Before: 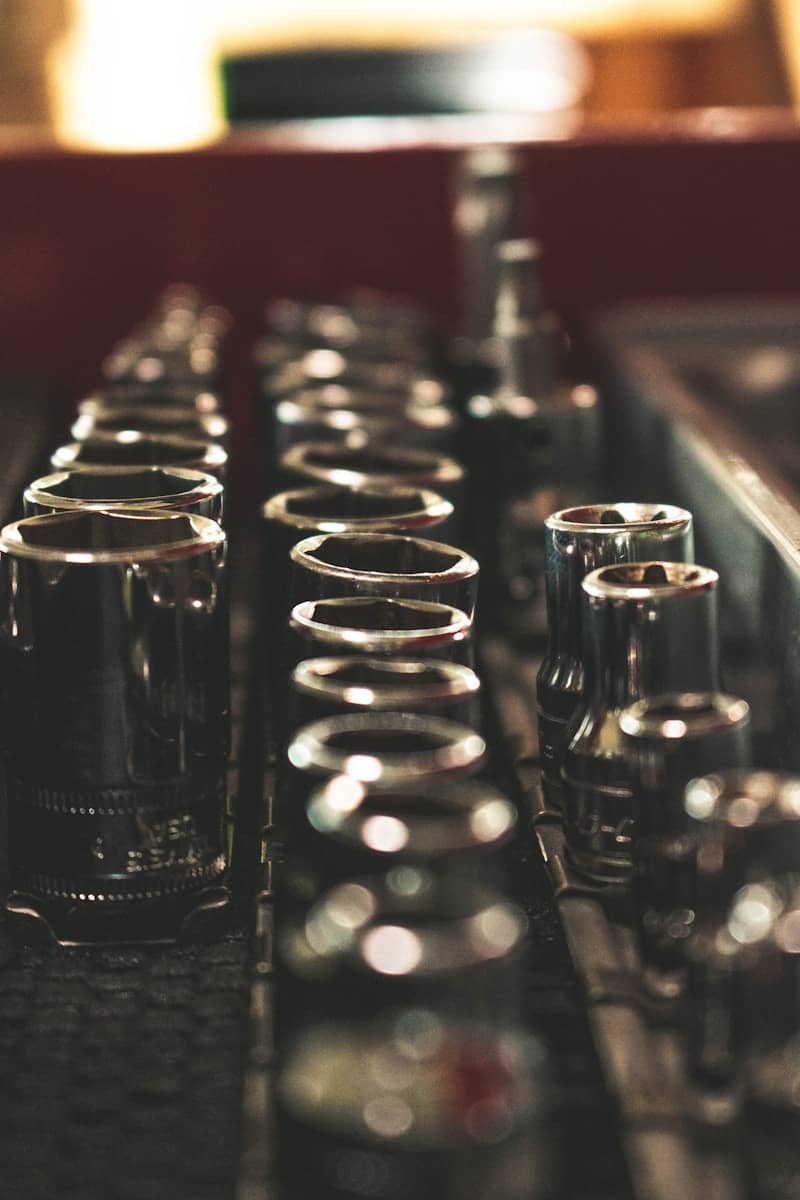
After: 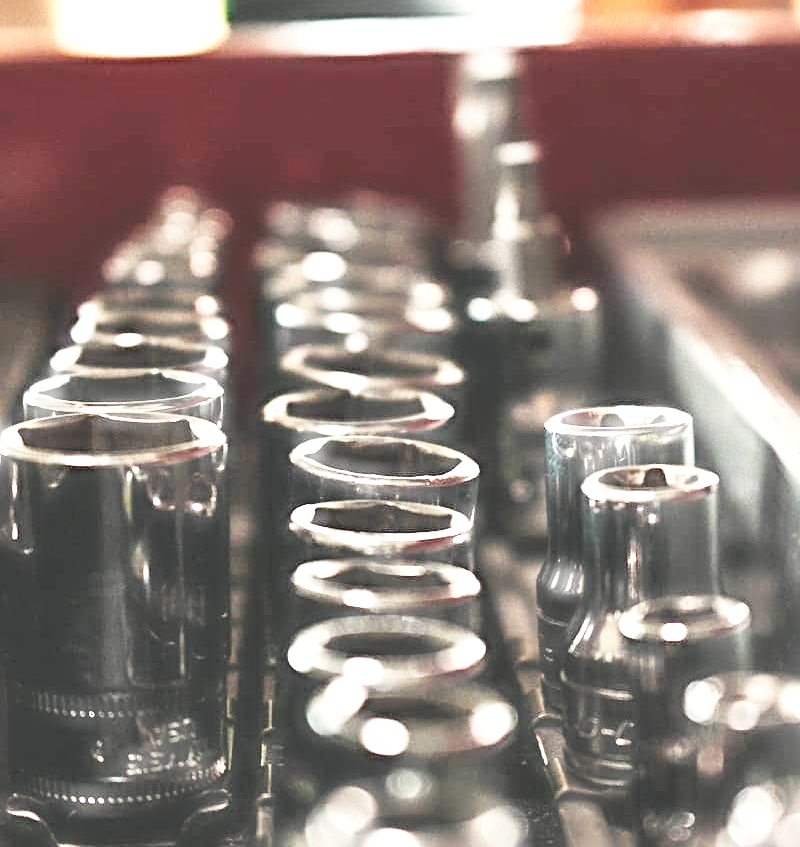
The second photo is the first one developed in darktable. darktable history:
exposure: black level correction 0, exposure 0.699 EV, compensate exposure bias true, compensate highlight preservation false
crop and rotate: top 8.11%, bottom 21.229%
base curve: curves: ch0 [(0, 0) (0.036, 0.025) (0.121, 0.166) (0.206, 0.329) (0.605, 0.79) (1, 1)], preserve colors none
sharpen: radius 4.917
tone equalizer: on, module defaults
haze removal: strength -0.889, distance 0.226, adaptive false
tone curve: curves: ch0 [(0, 0.036) (0.119, 0.115) (0.461, 0.479) (0.715, 0.767) (0.817, 0.865) (1, 0.998)]; ch1 [(0, 0) (0.377, 0.416) (0.44, 0.478) (0.487, 0.498) (0.514, 0.525) (0.538, 0.552) (0.67, 0.688) (1, 1)]; ch2 [(0, 0) (0.38, 0.405) (0.463, 0.445) (0.492, 0.486) (0.524, 0.541) (0.578, 0.59) (0.653, 0.658) (1, 1)], preserve colors none
